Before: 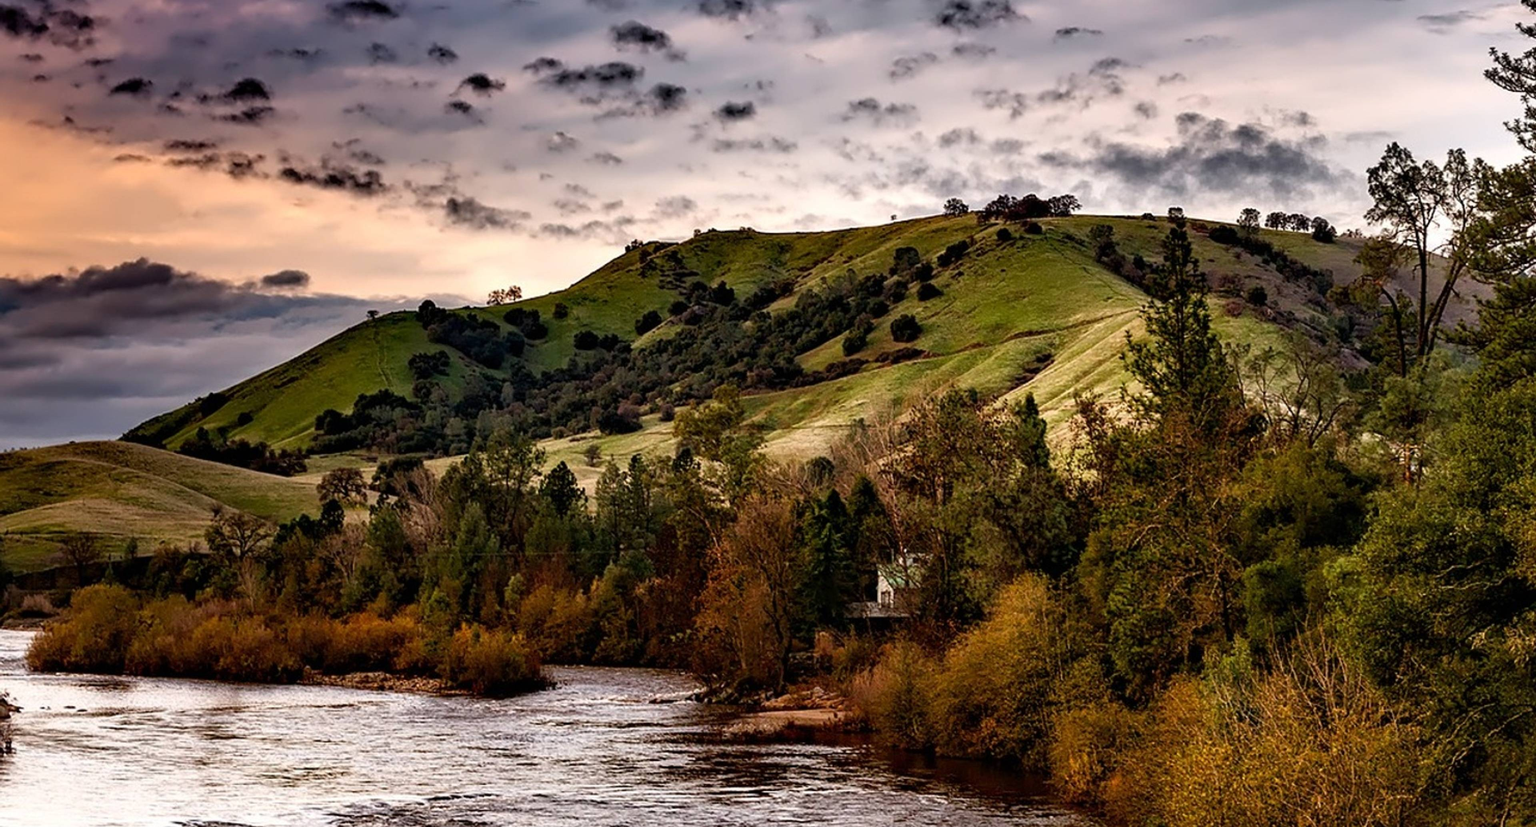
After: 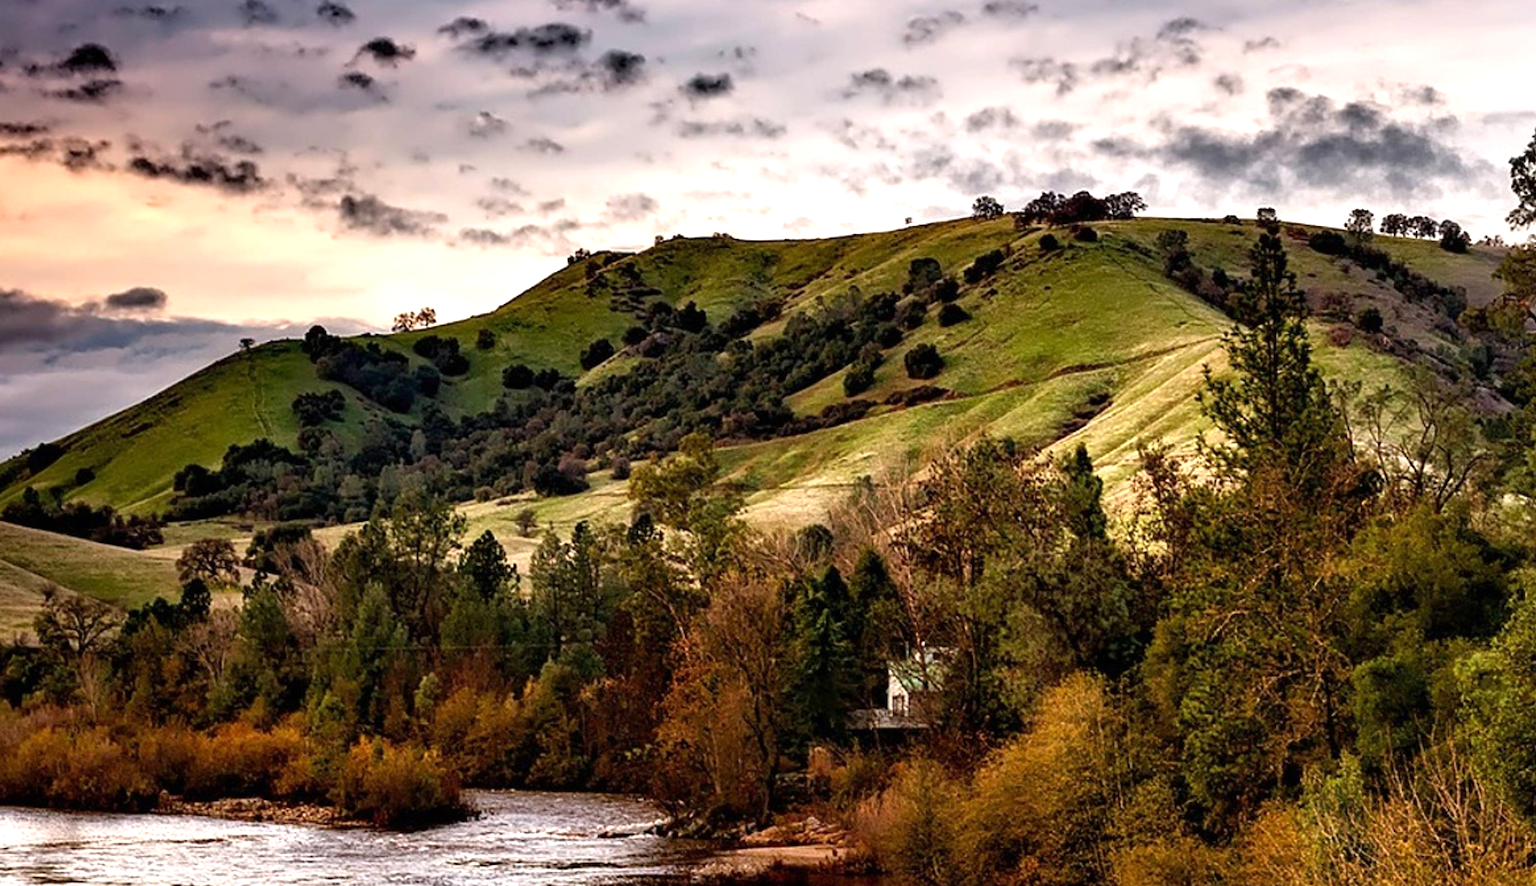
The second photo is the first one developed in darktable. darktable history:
exposure: exposure 0.505 EV, compensate highlight preservation false
crop: left 11.633%, top 5.362%, right 9.604%, bottom 10.203%
